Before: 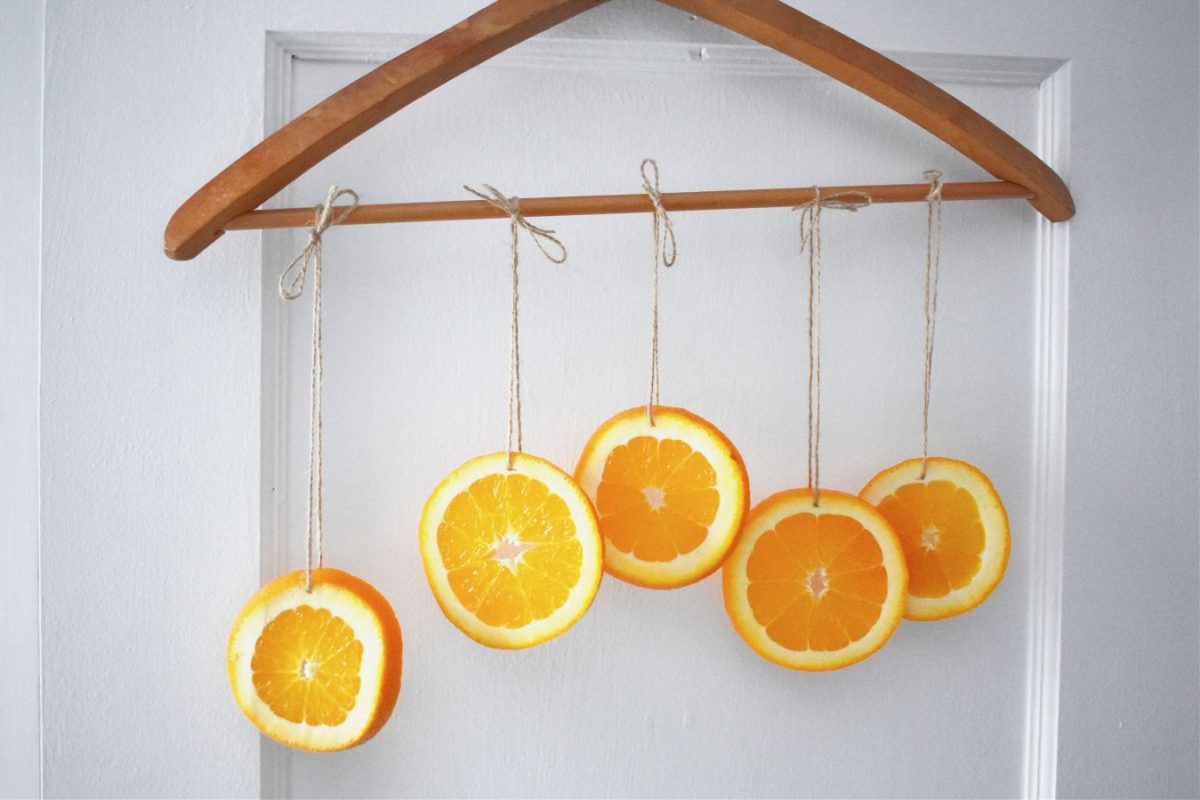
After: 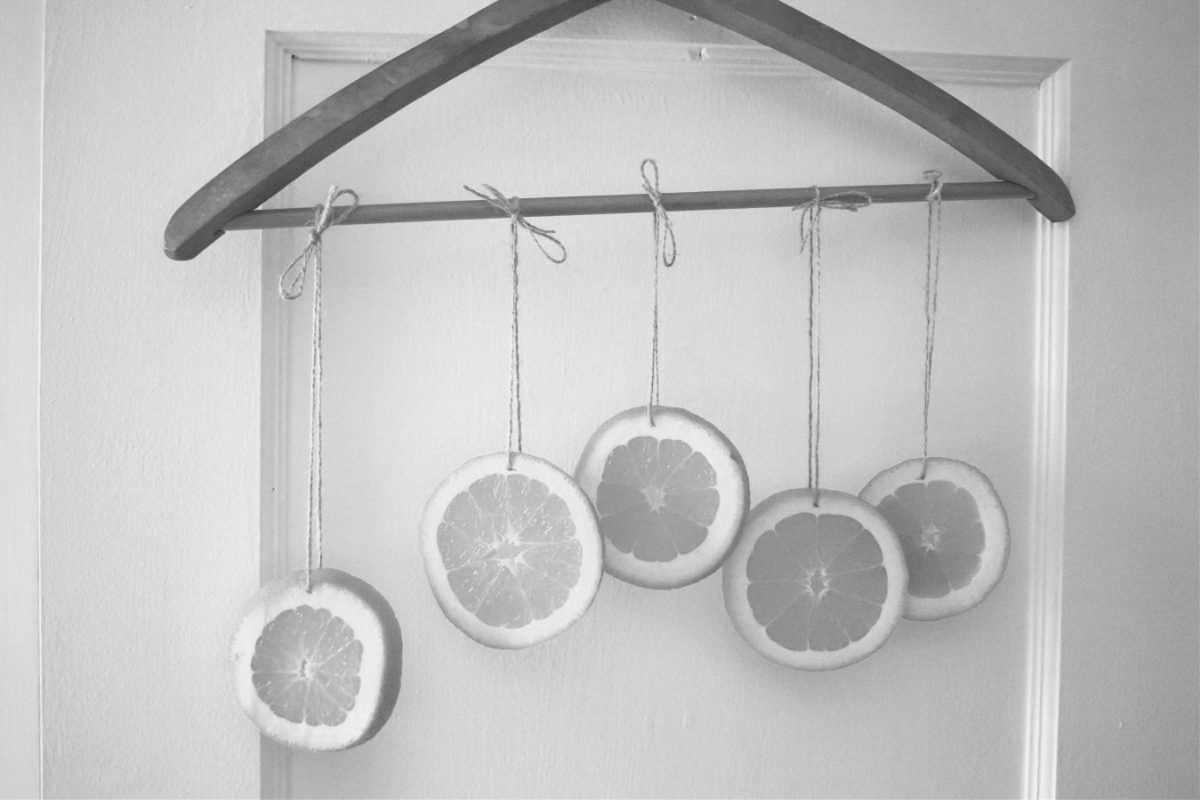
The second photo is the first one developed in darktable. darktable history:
white balance: red 1.004, blue 1.024
monochrome: on, module defaults
color correction: highlights a* -7.33, highlights b* 1.26, shadows a* -3.55, saturation 1.4
